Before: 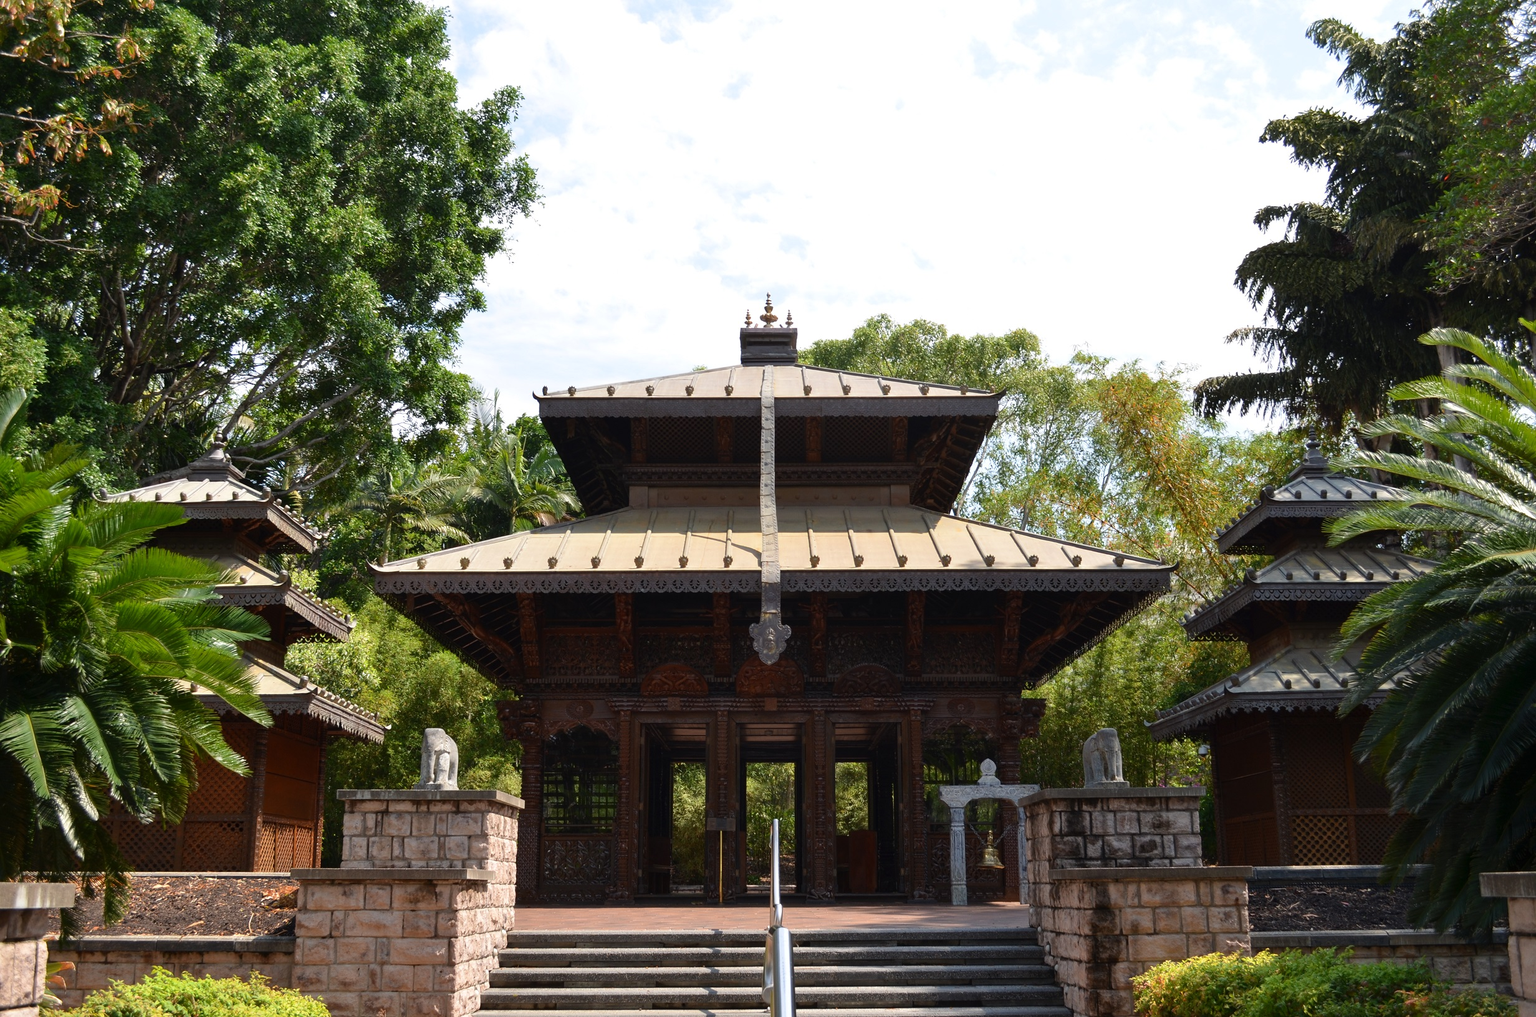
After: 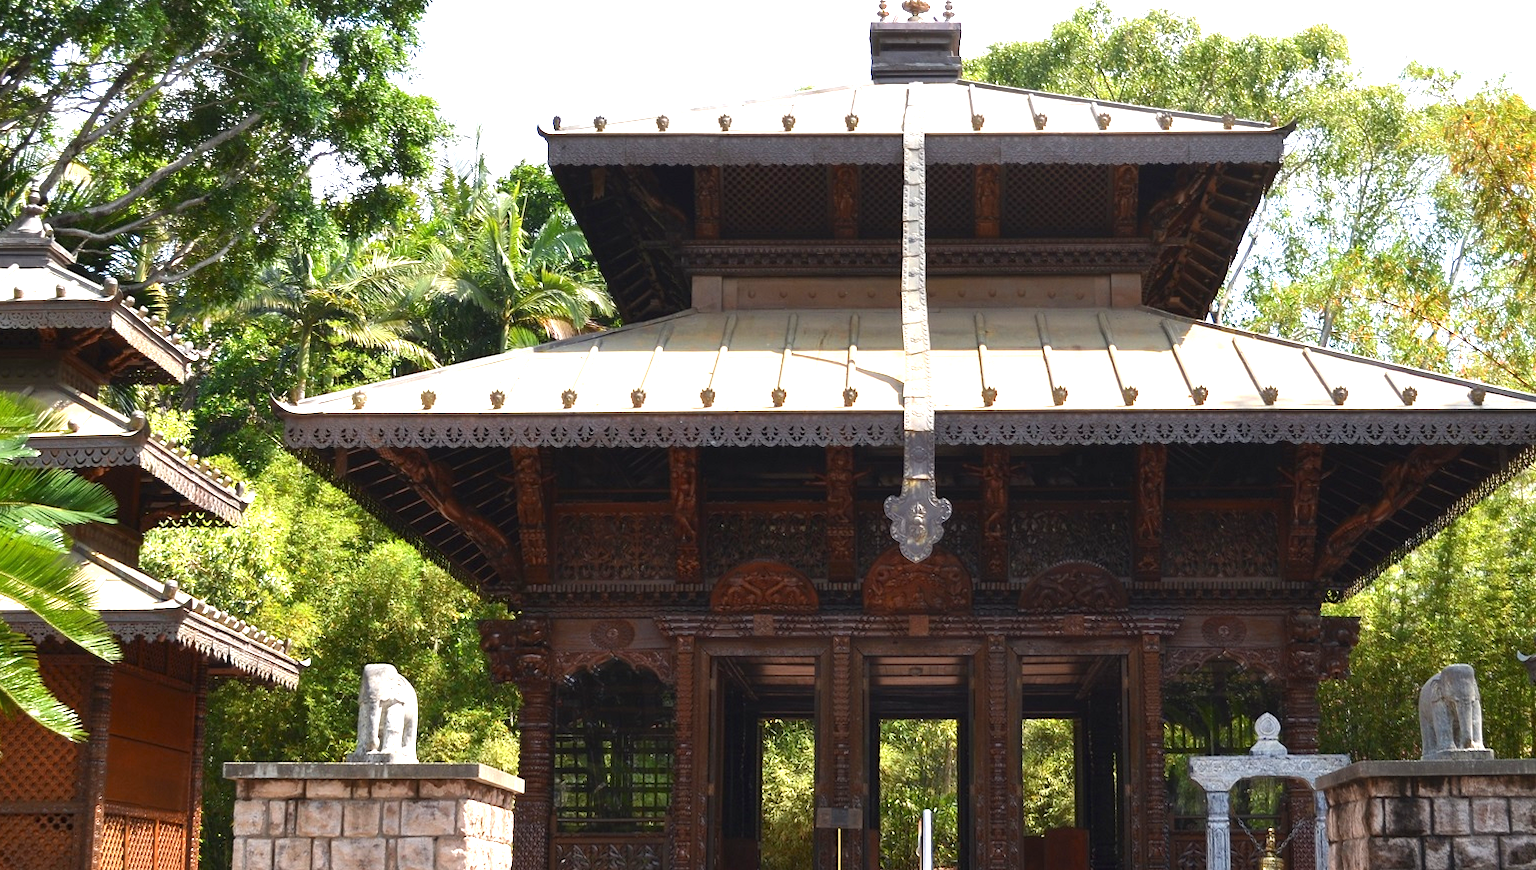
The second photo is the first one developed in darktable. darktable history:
exposure: black level correction 0, exposure 1.2 EV, compensate highlight preservation false
tone equalizer: on, module defaults
crop: left 12.897%, top 30.934%, right 24.718%, bottom 15.67%
